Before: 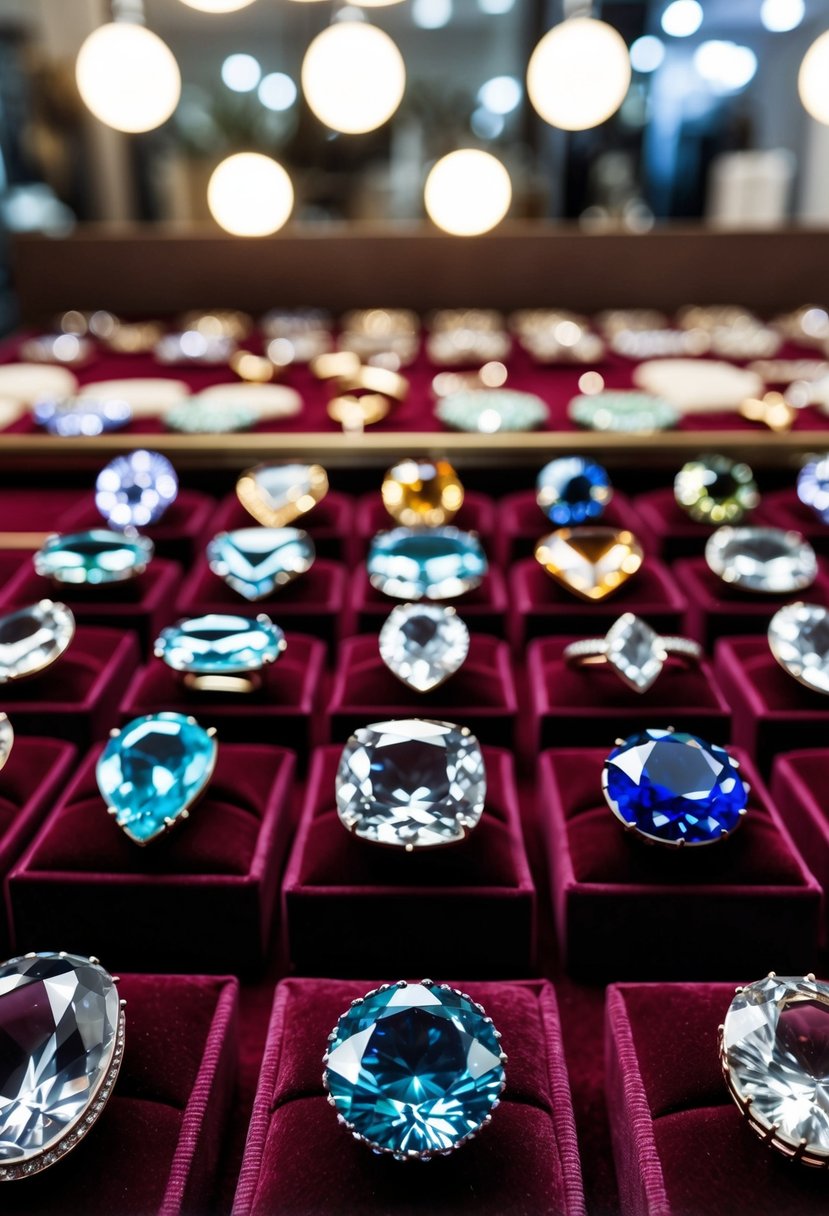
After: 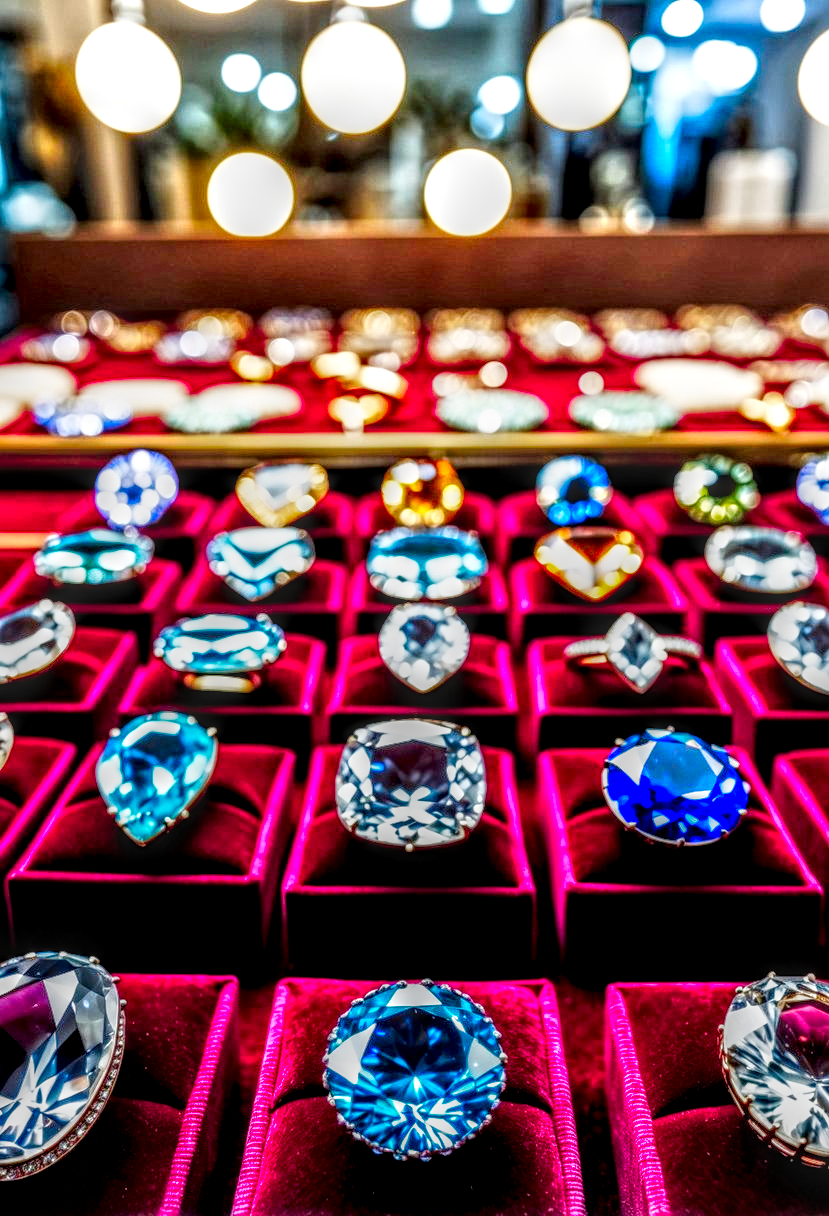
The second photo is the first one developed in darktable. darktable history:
color correction: saturation 1.8
white balance: red 1, blue 1
base curve: curves: ch0 [(0, 0) (0.005, 0.002) (0.15, 0.3) (0.4, 0.7) (0.75, 0.95) (1, 1)], preserve colors none
local contrast: highlights 0%, shadows 0%, detail 300%, midtone range 0.3
